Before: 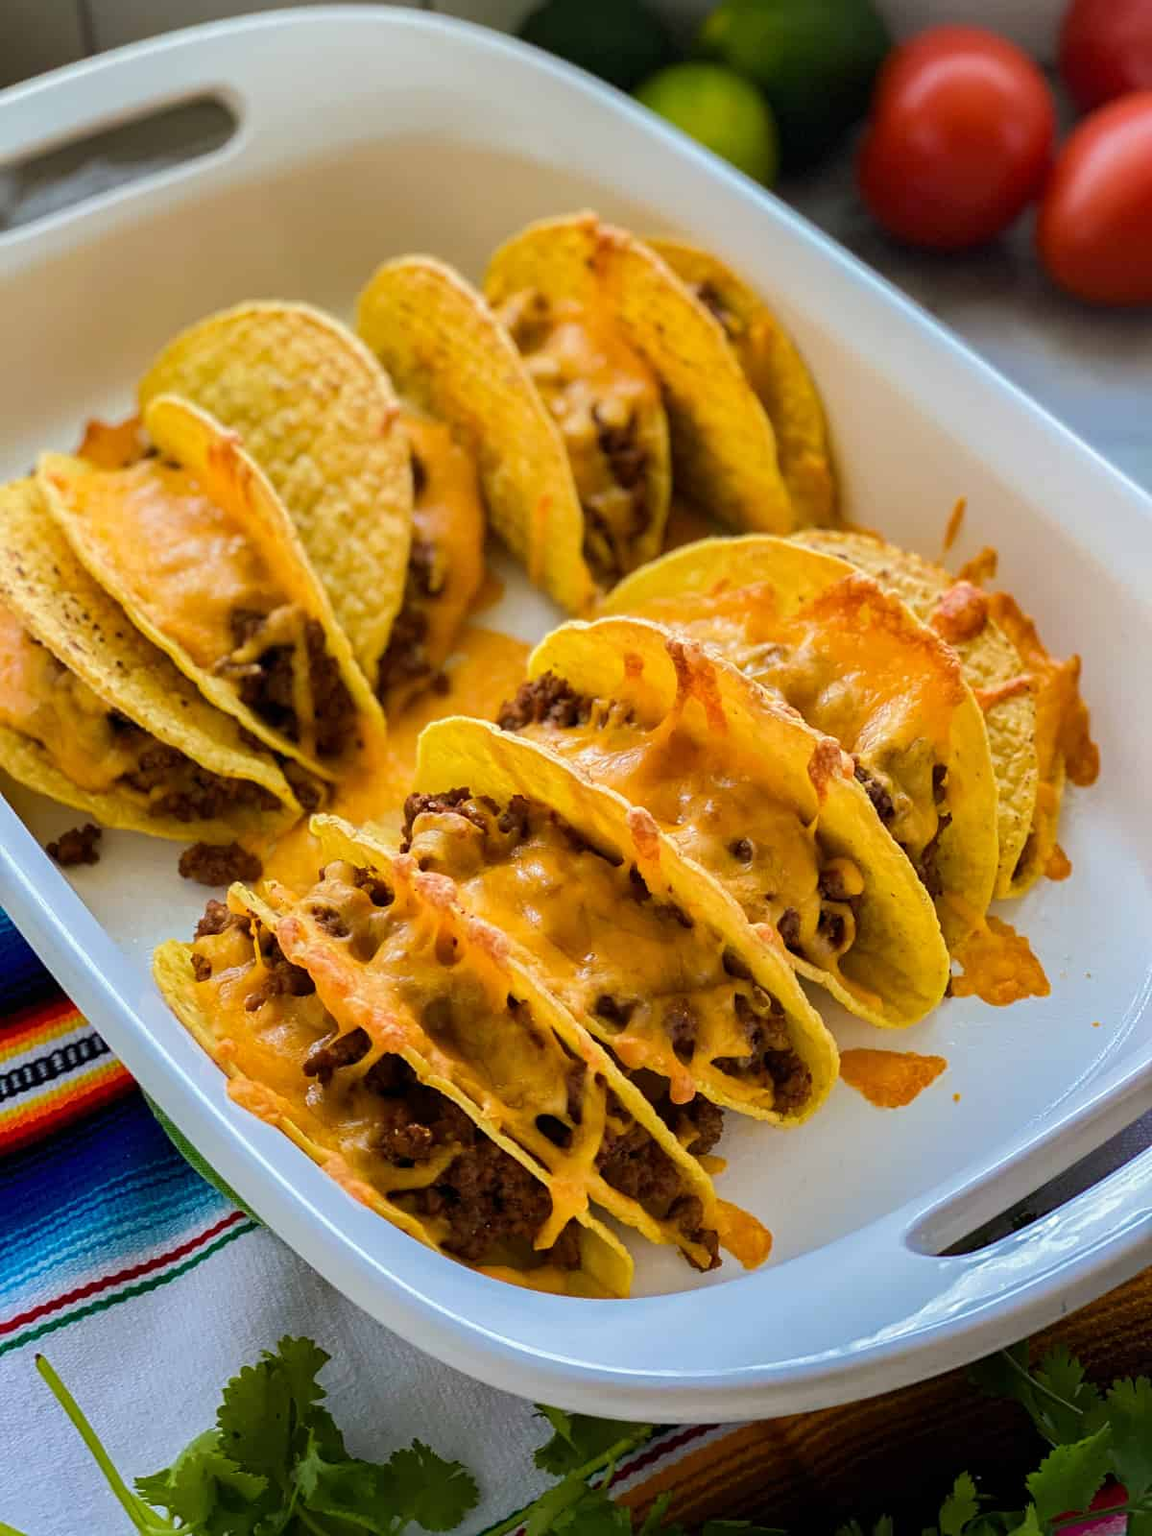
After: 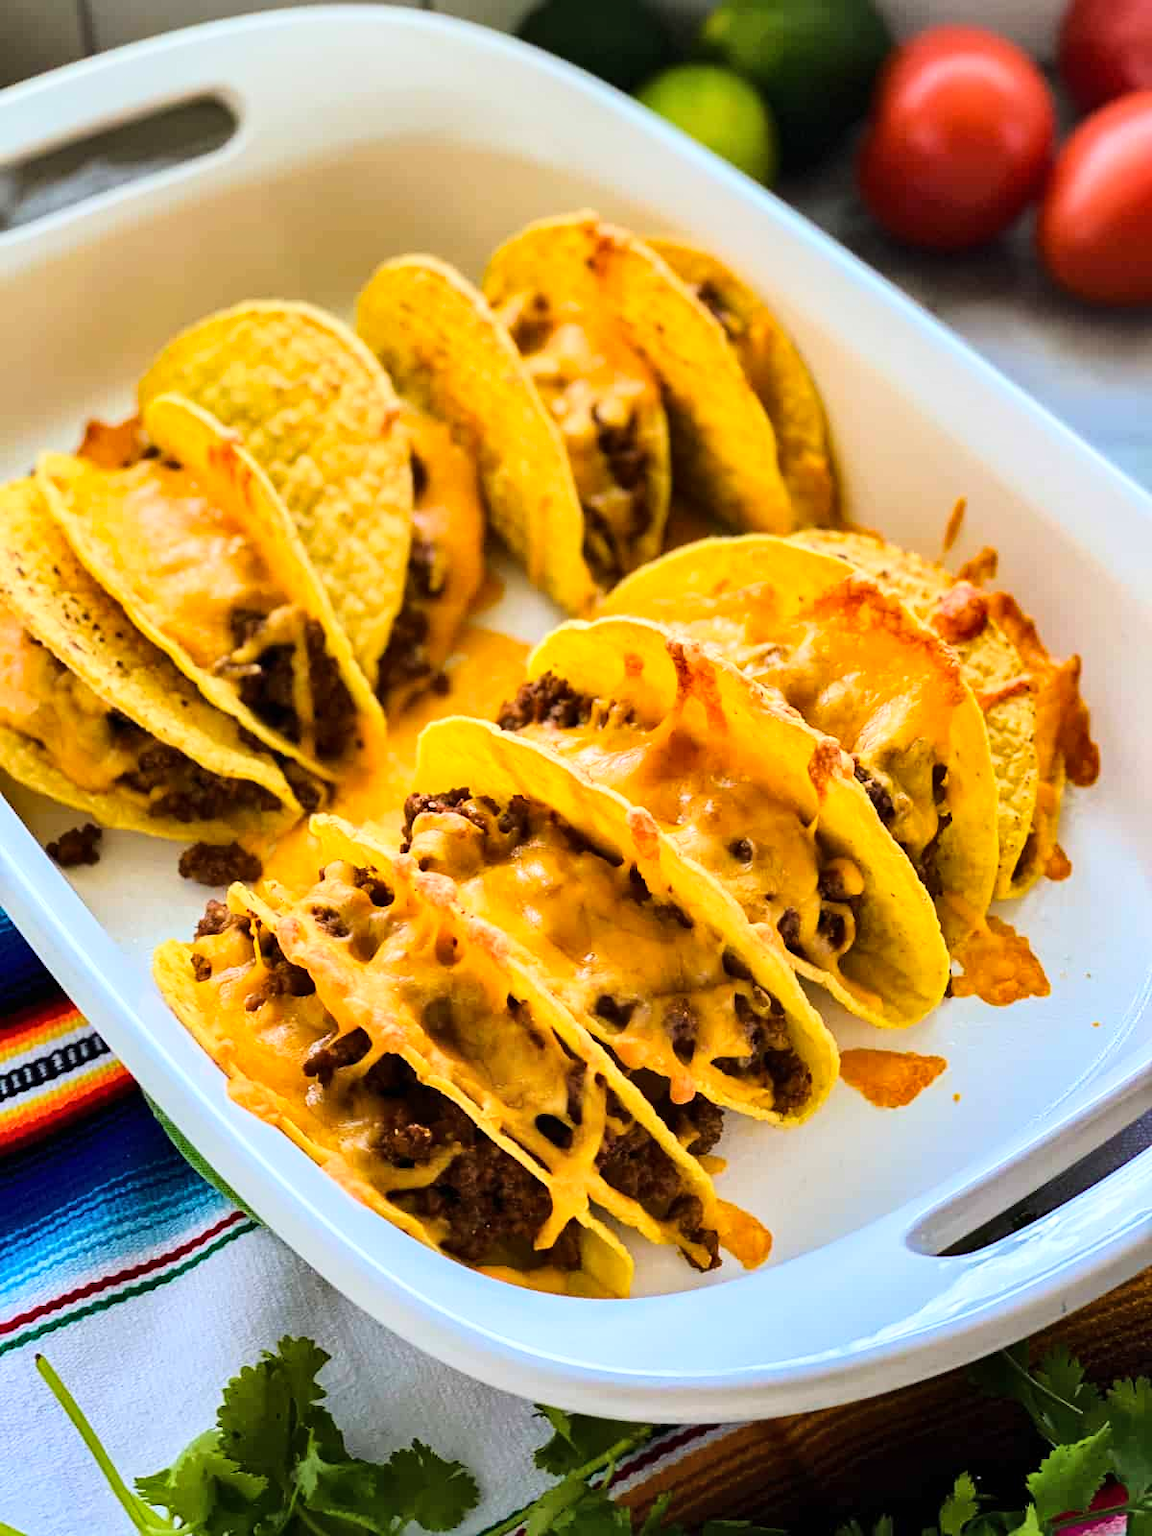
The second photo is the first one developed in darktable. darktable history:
base curve: curves: ch0 [(0, 0) (0.028, 0.03) (0.121, 0.232) (0.46, 0.748) (0.859, 0.968) (1, 1)]
shadows and highlights: soften with gaussian
